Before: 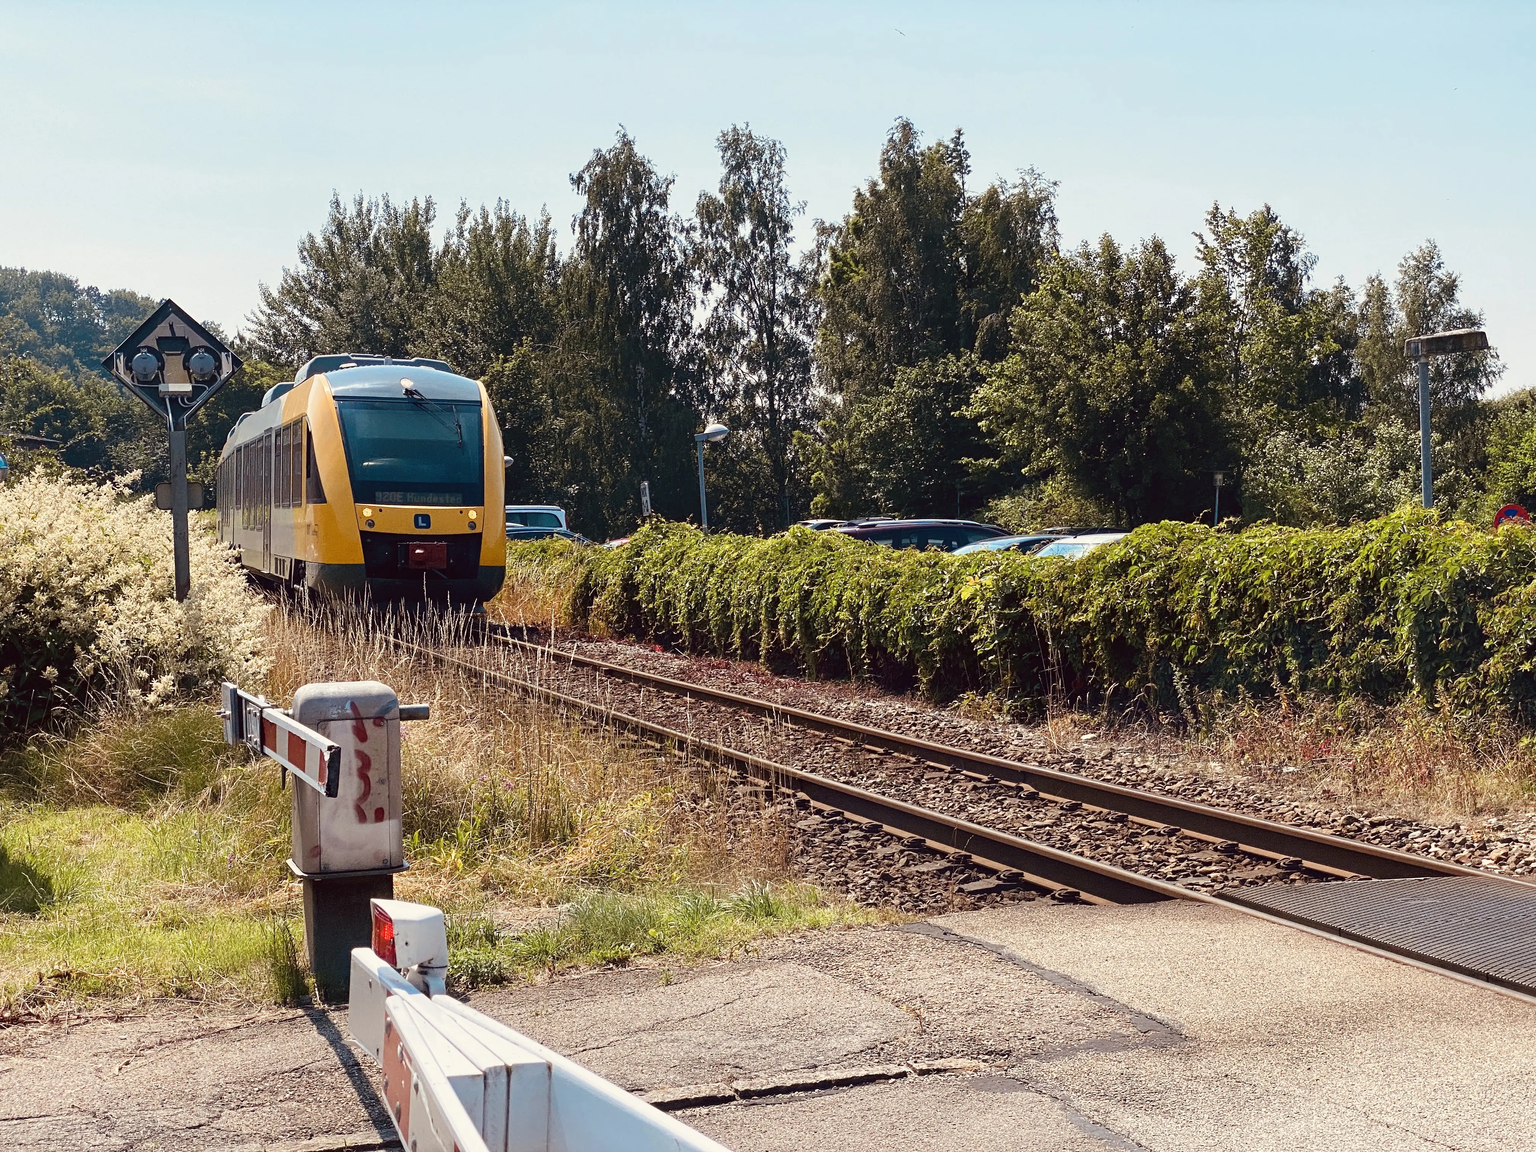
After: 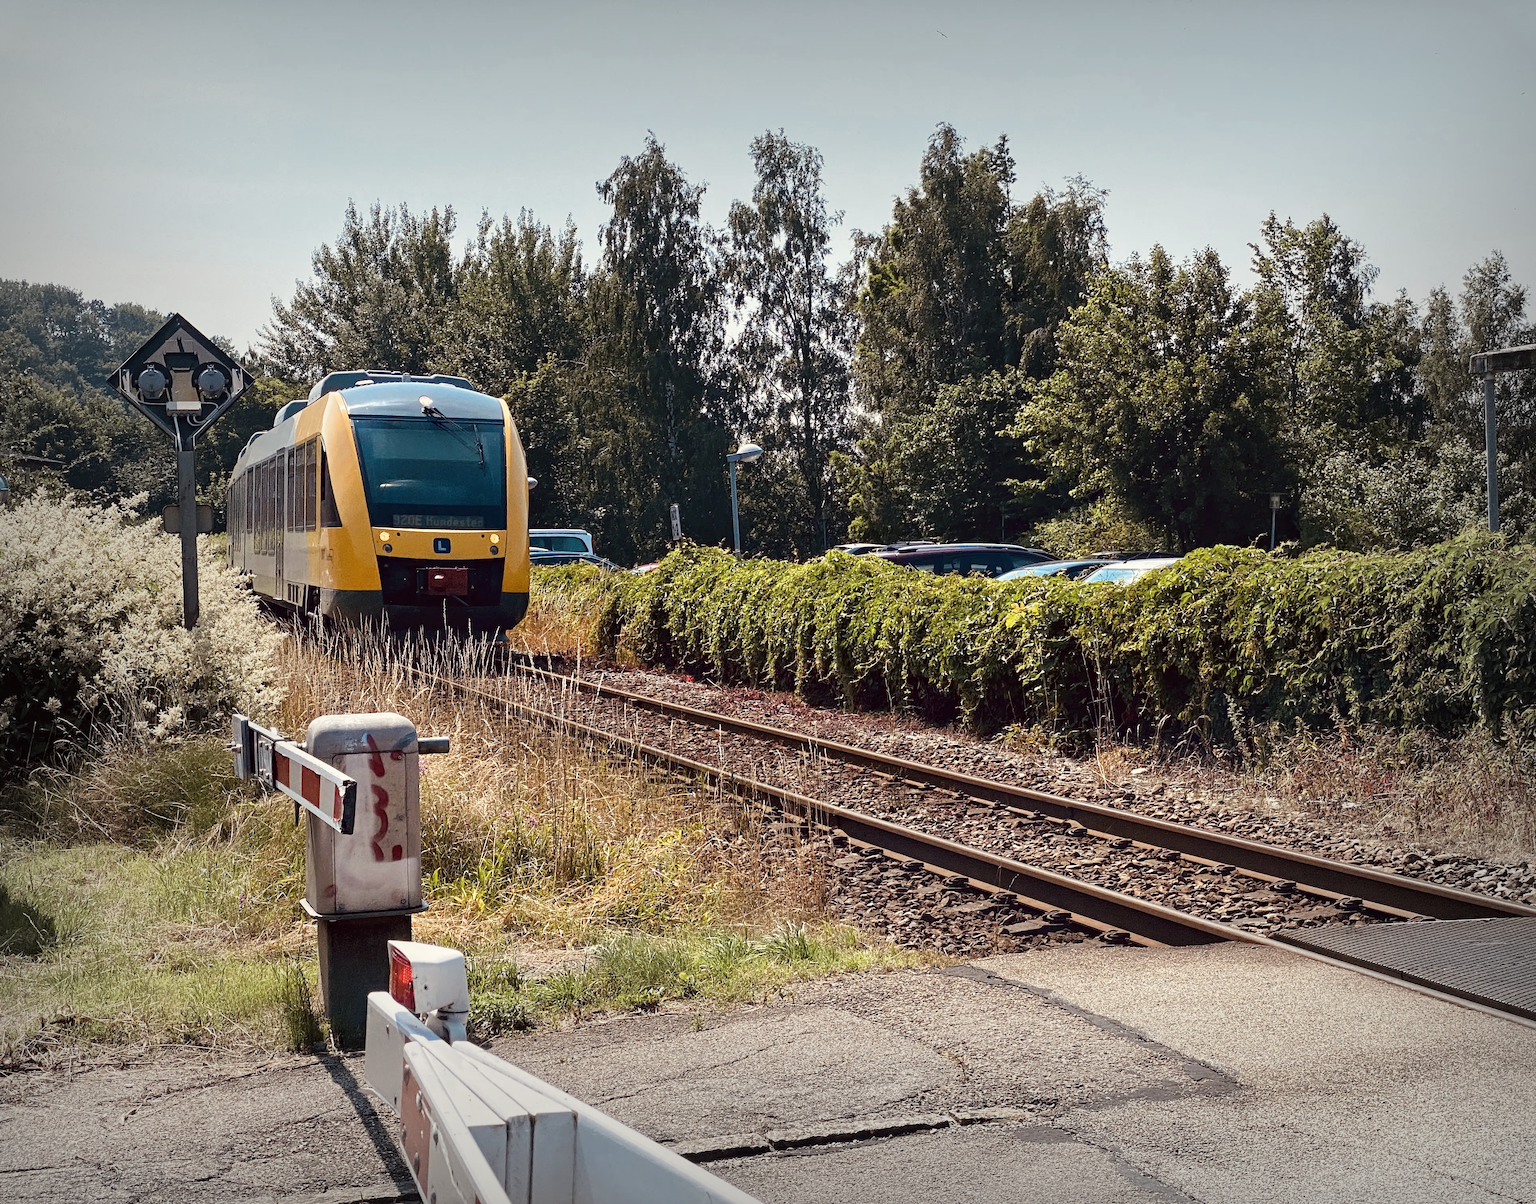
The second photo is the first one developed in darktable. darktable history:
local contrast: mode bilateral grid, contrast 25, coarseness 50, detail 122%, midtone range 0.2
crop: right 4.403%, bottom 0.046%
vignetting: fall-off start 53.33%, automatic ratio true, width/height ratio 1.315, shape 0.224
